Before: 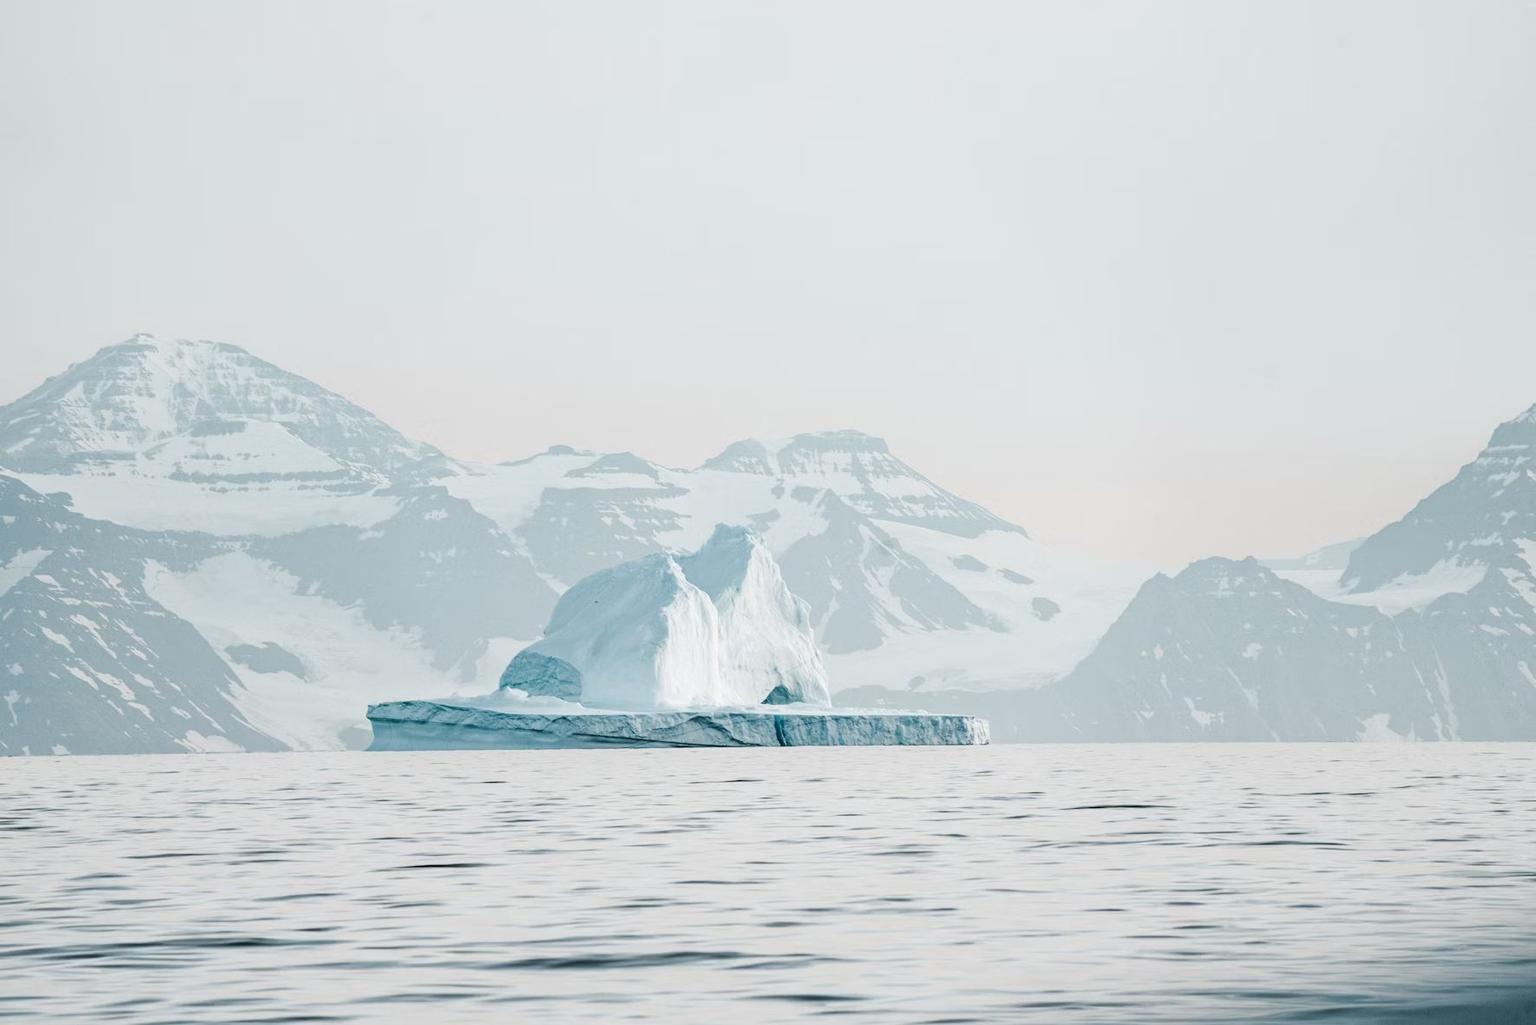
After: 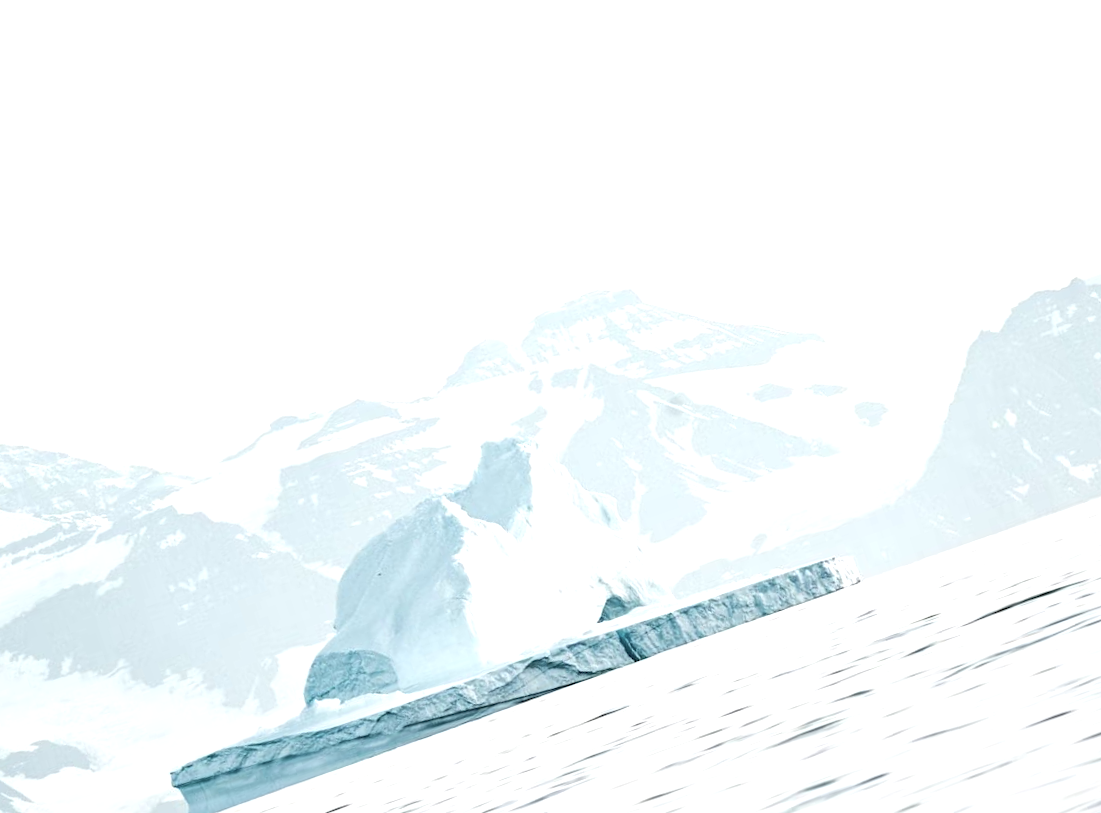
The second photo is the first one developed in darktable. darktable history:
crop and rotate: angle 19.06°, left 6.879%, right 3.827%, bottom 1.16%
contrast brightness saturation: saturation -0.177
exposure: black level correction 0, exposure 0.698 EV, compensate highlight preservation false
